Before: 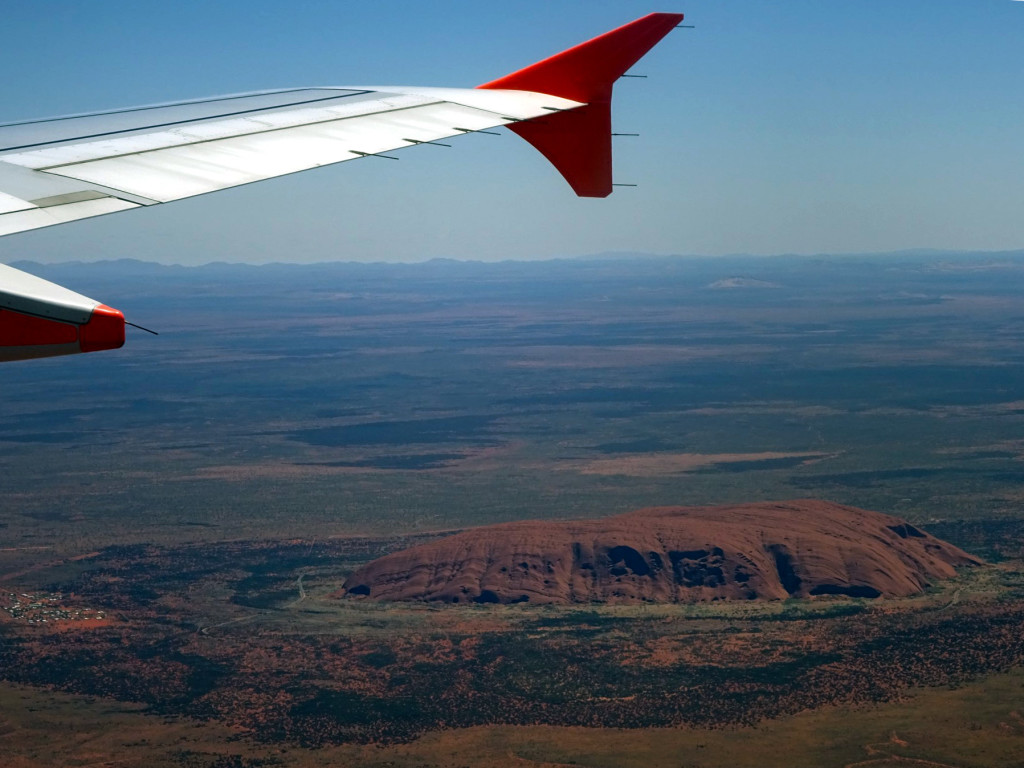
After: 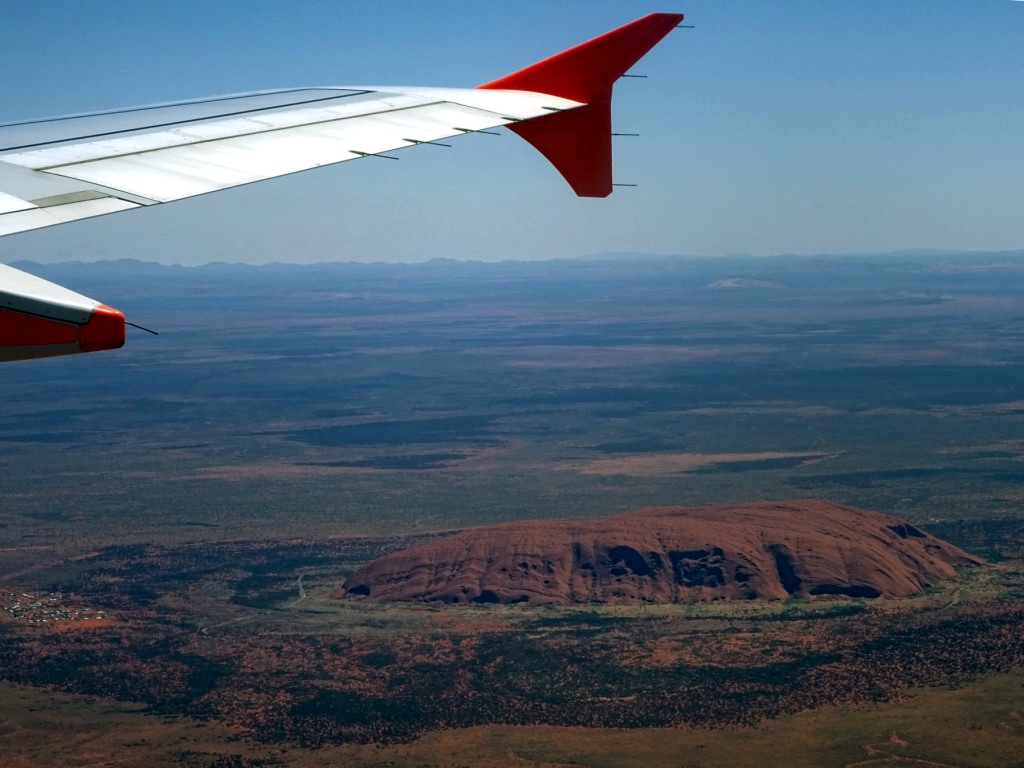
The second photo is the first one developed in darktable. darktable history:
local contrast: highlights 100%, shadows 100%, detail 120%, midtone range 0.2
white balance: red 0.988, blue 1.017
